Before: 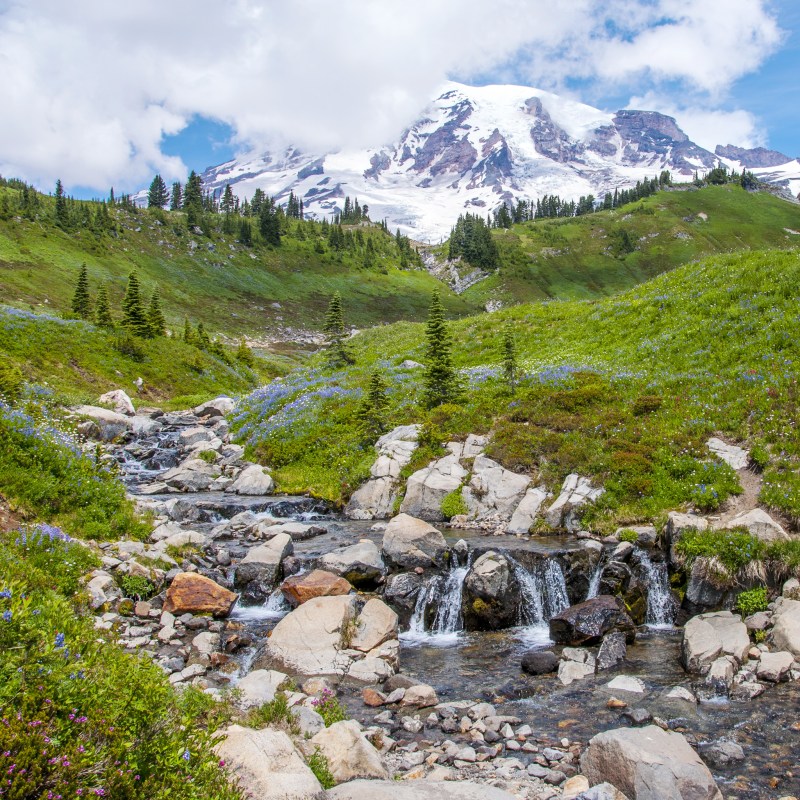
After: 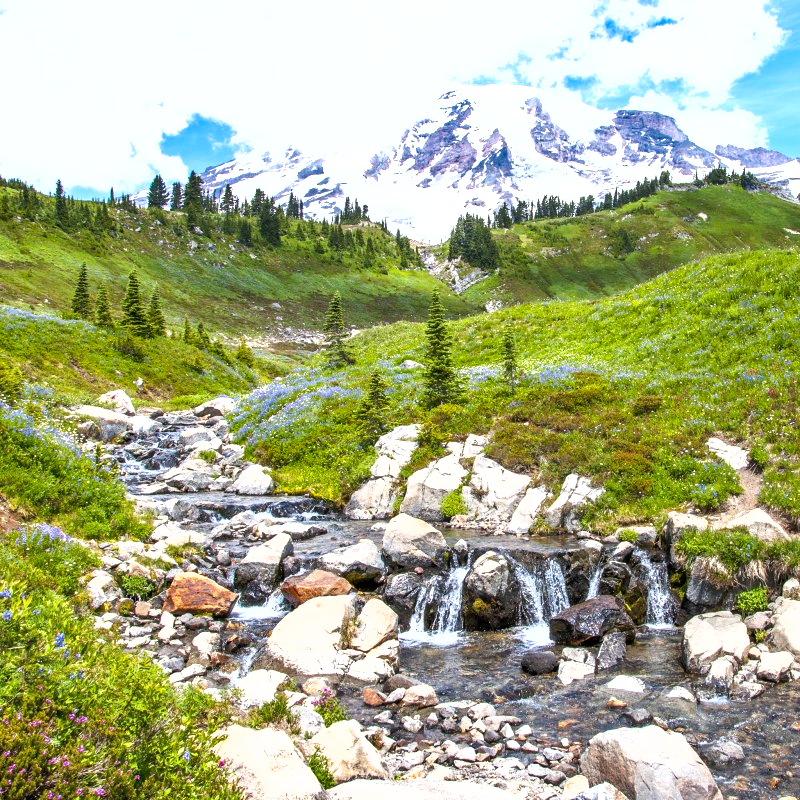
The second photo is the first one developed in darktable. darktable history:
shadows and highlights: low approximation 0.01, soften with gaussian
exposure: exposure 0.935 EV, compensate highlight preservation false
